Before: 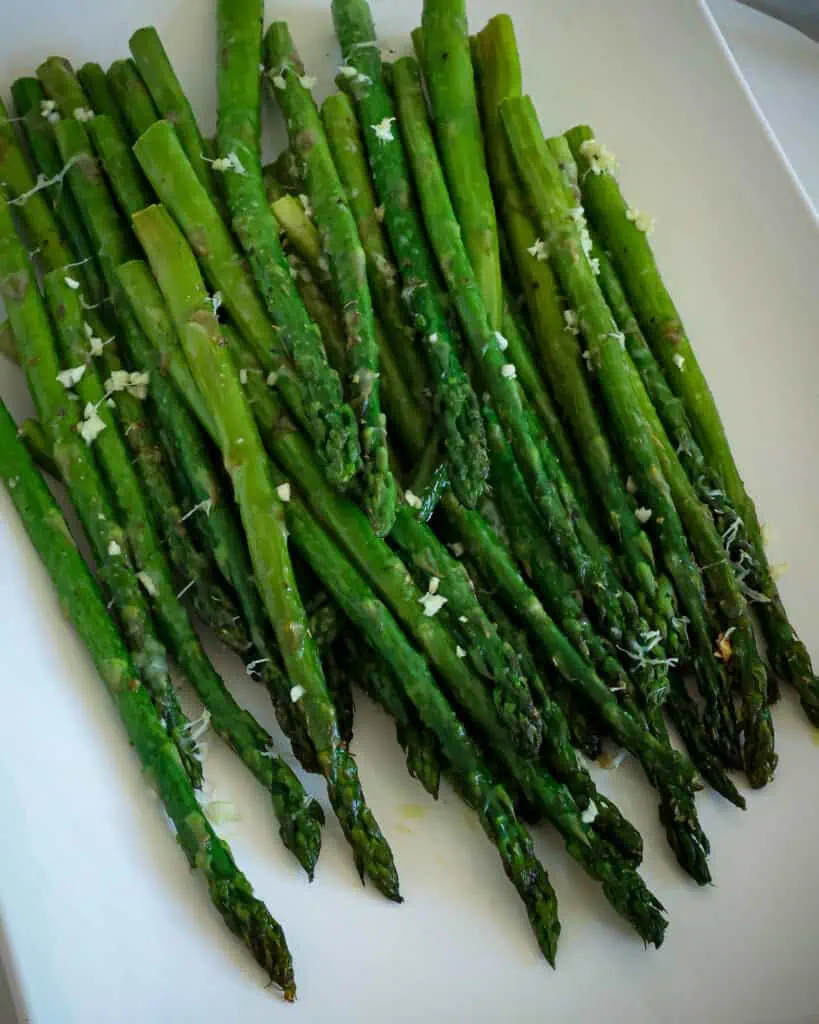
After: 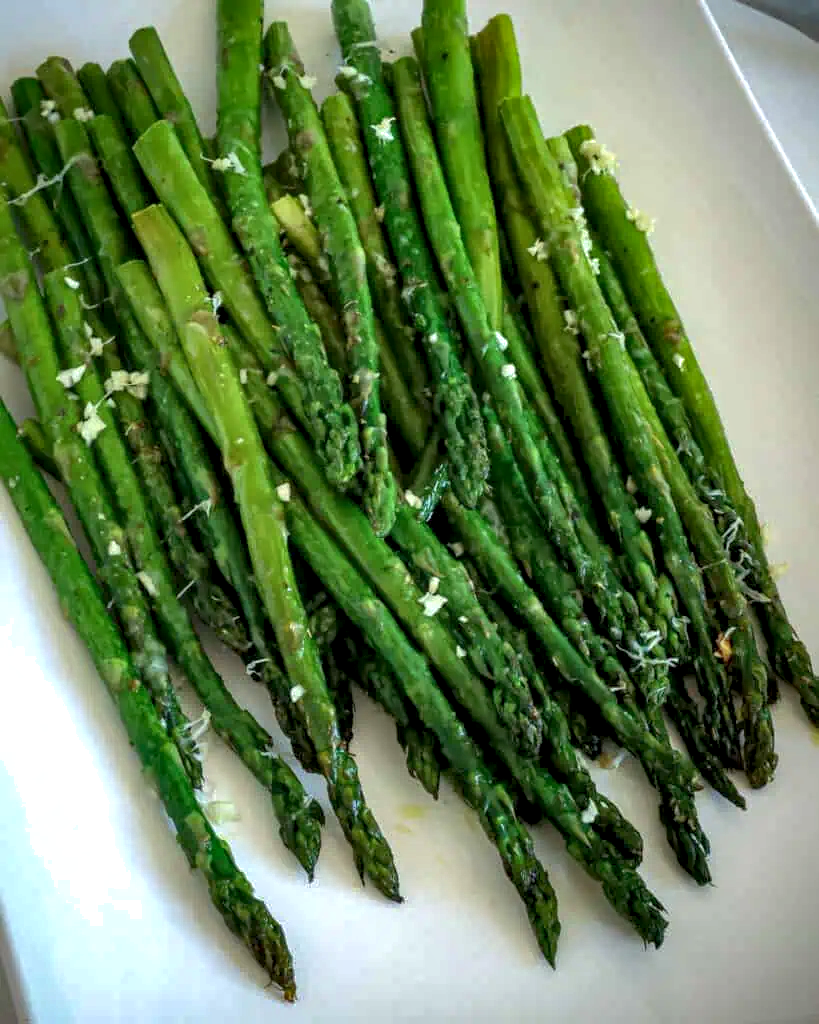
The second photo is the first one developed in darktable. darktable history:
local contrast: detail 150%
shadows and highlights: on, module defaults
exposure: exposure 0.426 EV, compensate highlight preservation false
